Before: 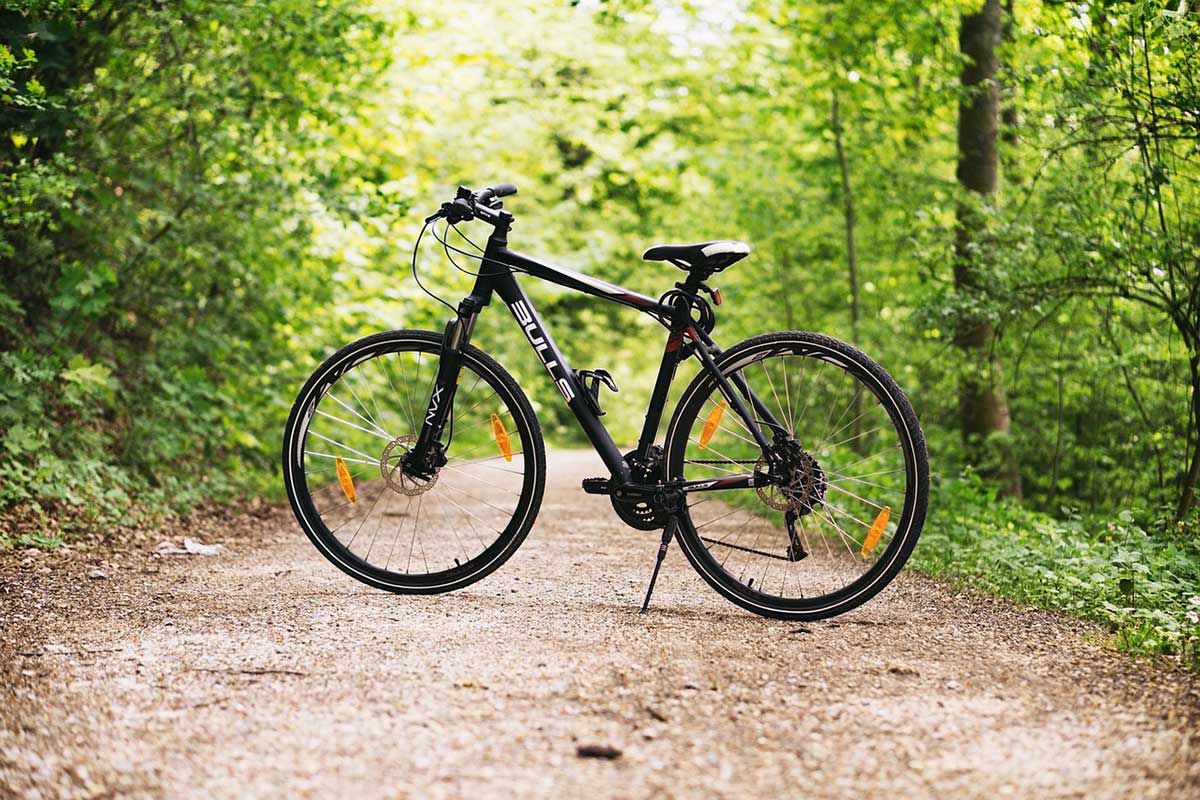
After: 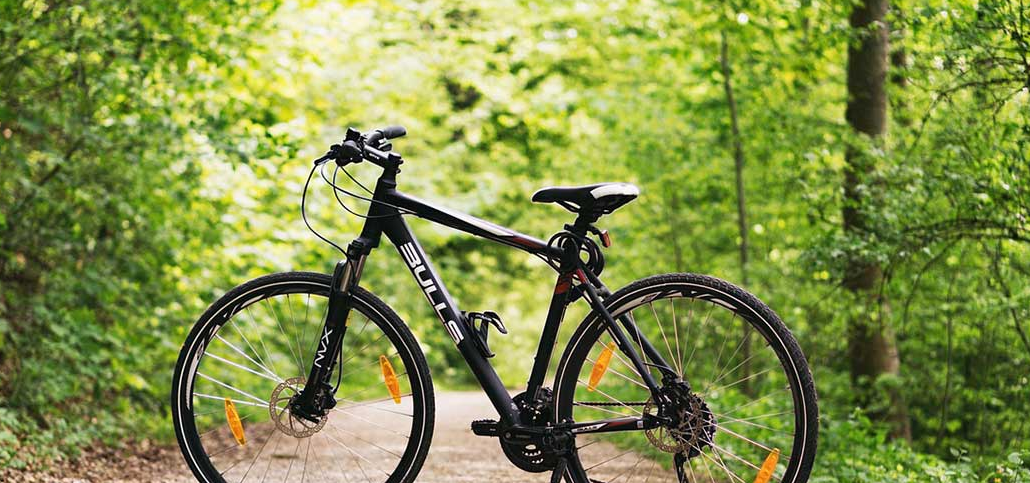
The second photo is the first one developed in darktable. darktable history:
crop and rotate: left 9.301%, top 7.344%, right 4.851%, bottom 32.257%
